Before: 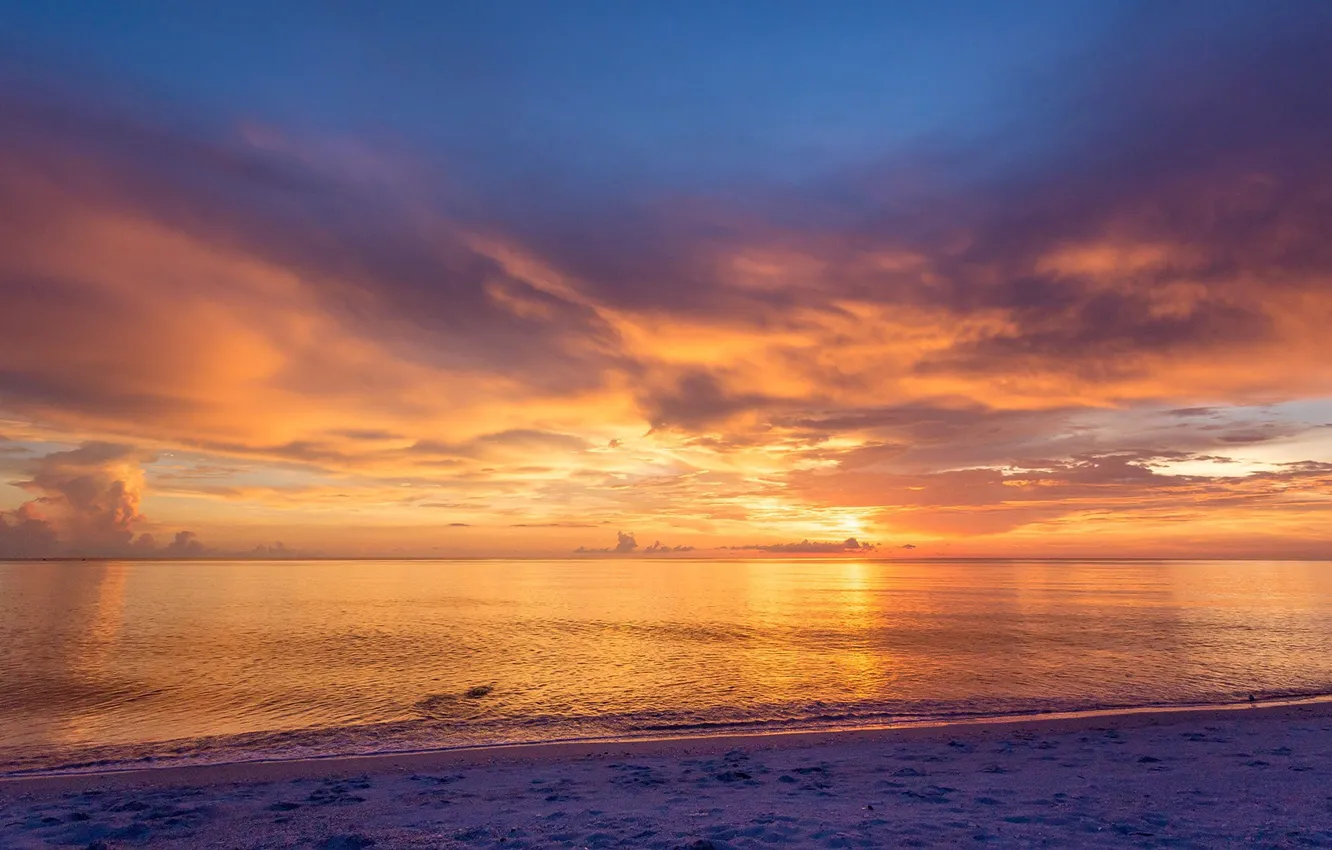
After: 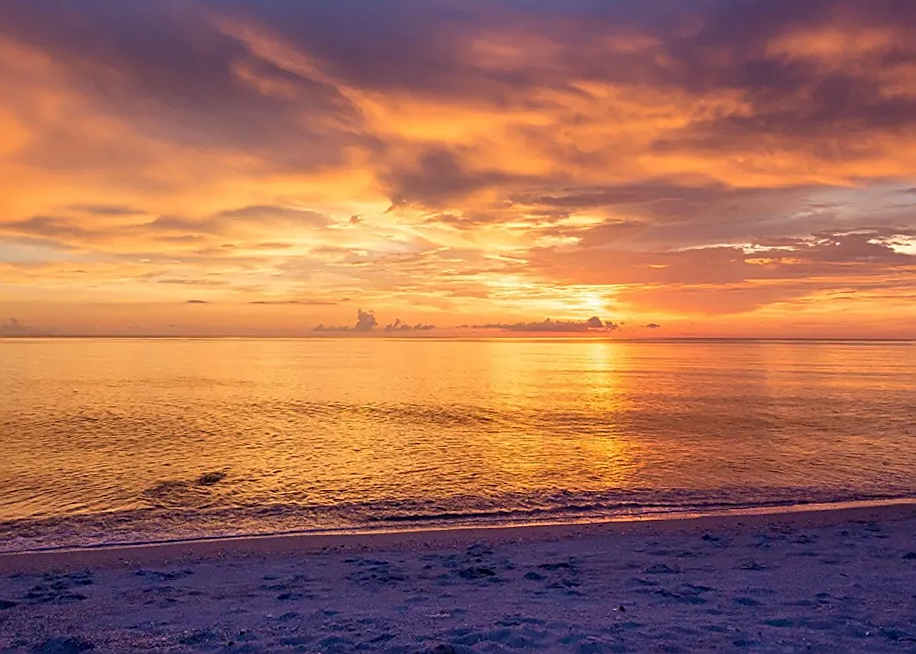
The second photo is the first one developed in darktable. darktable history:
rotate and perspective: rotation 0.215°, lens shift (vertical) -0.139, crop left 0.069, crop right 0.939, crop top 0.002, crop bottom 0.996
sharpen: on, module defaults
crop: left 16.871%, top 22.857%, right 9.116%
